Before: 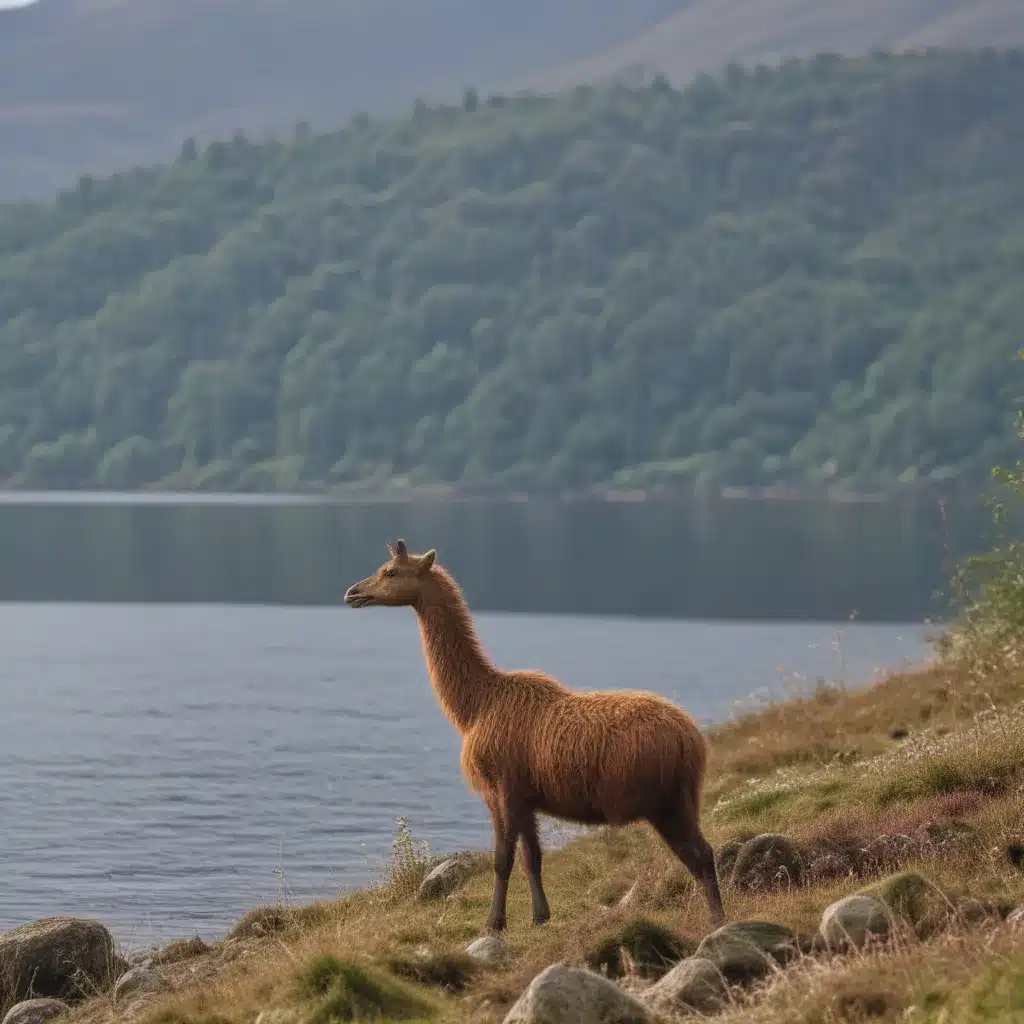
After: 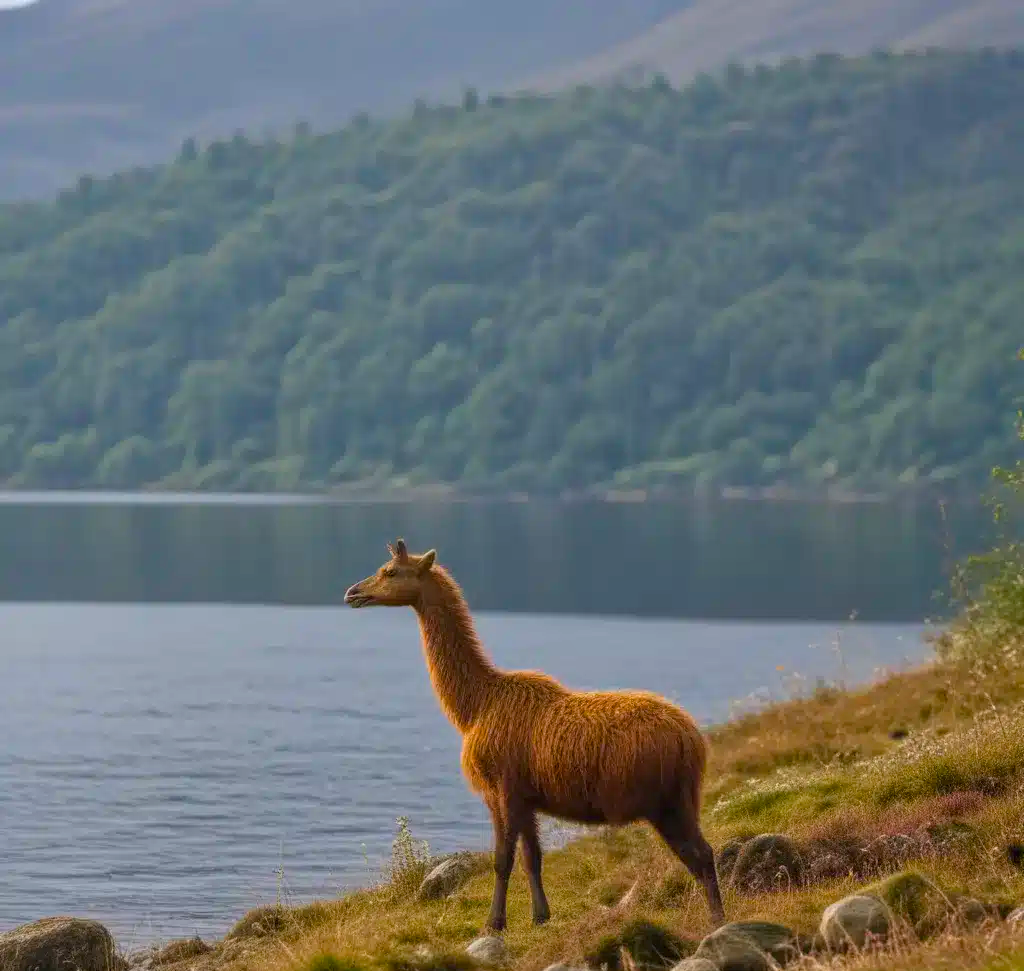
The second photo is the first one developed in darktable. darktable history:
crop and rotate: top 0%, bottom 5.097%
color balance rgb: linear chroma grading › global chroma 15%, perceptual saturation grading › global saturation 30%
local contrast: highlights 100%, shadows 100%, detail 120%, midtone range 0.2
